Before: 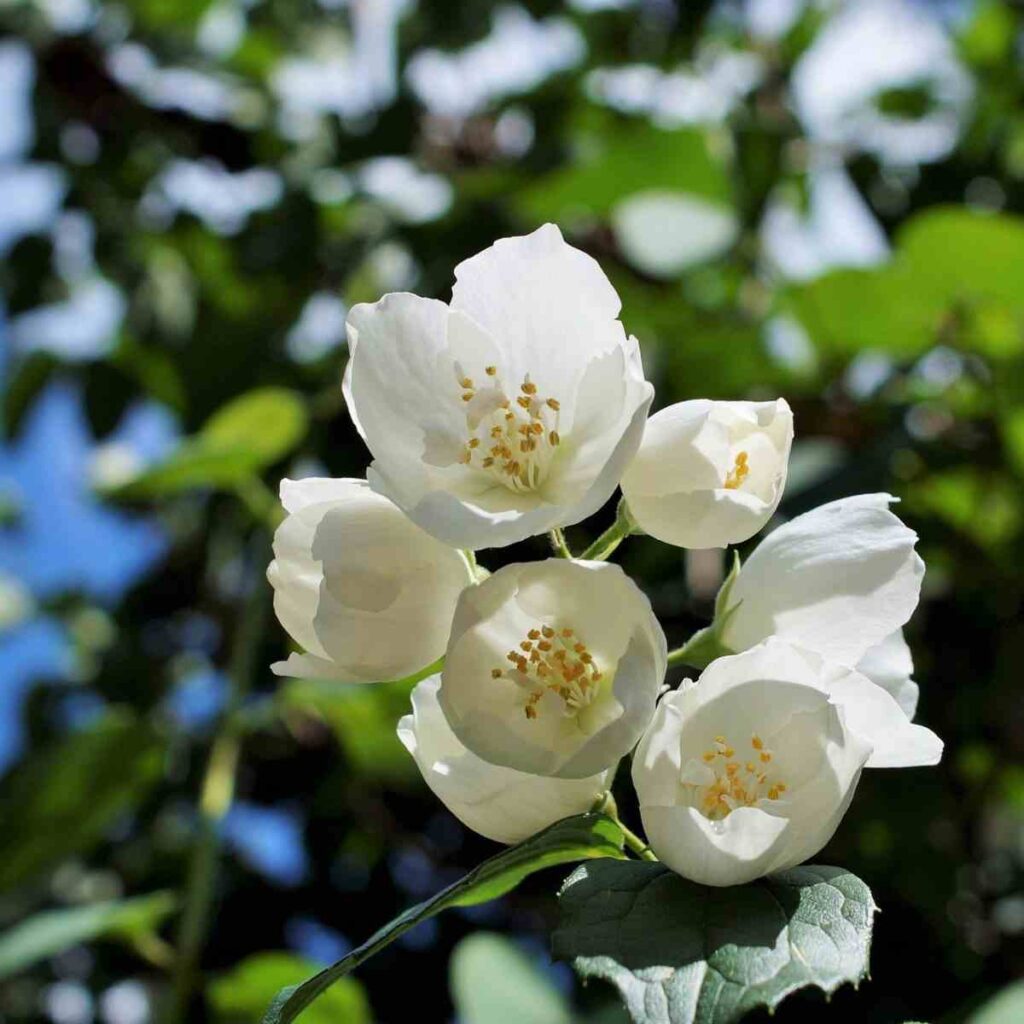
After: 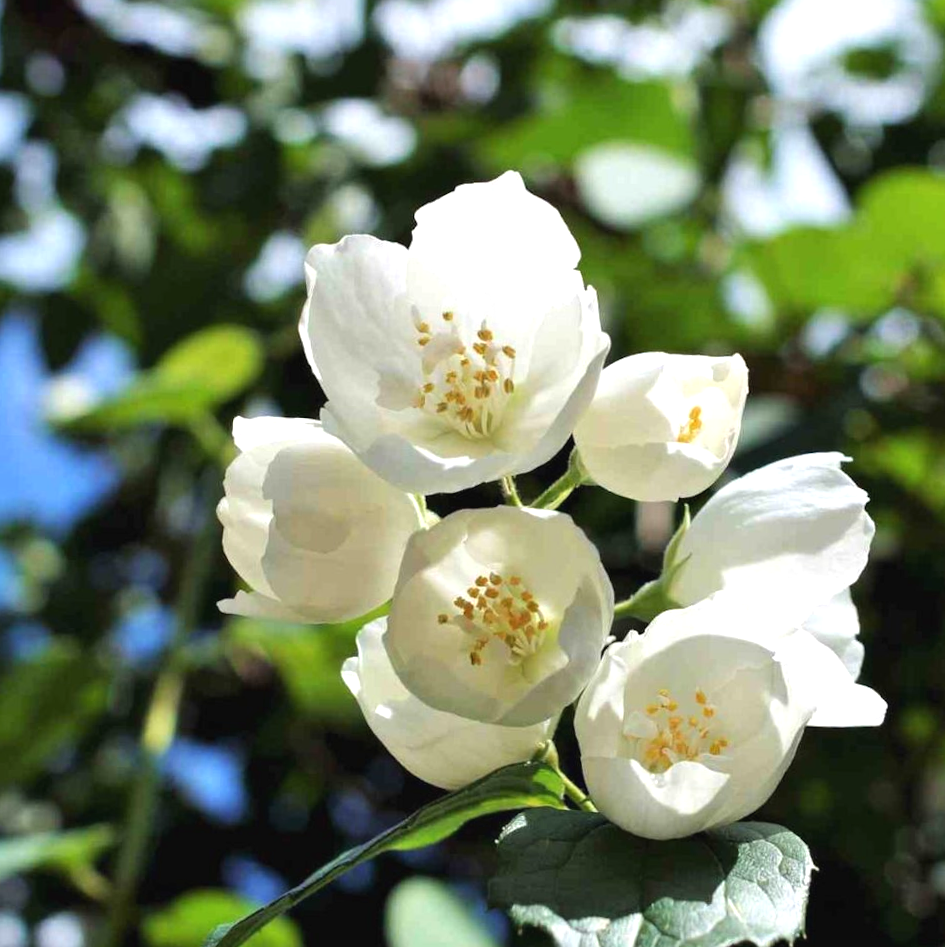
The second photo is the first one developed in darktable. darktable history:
exposure: black level correction -0.002, exposure 0.53 EV, compensate highlight preservation false
crop and rotate: angle -2.04°, left 3.121%, top 3.796%, right 1.347%, bottom 0.442%
tone equalizer: edges refinement/feathering 500, mask exposure compensation -1.57 EV, preserve details no
